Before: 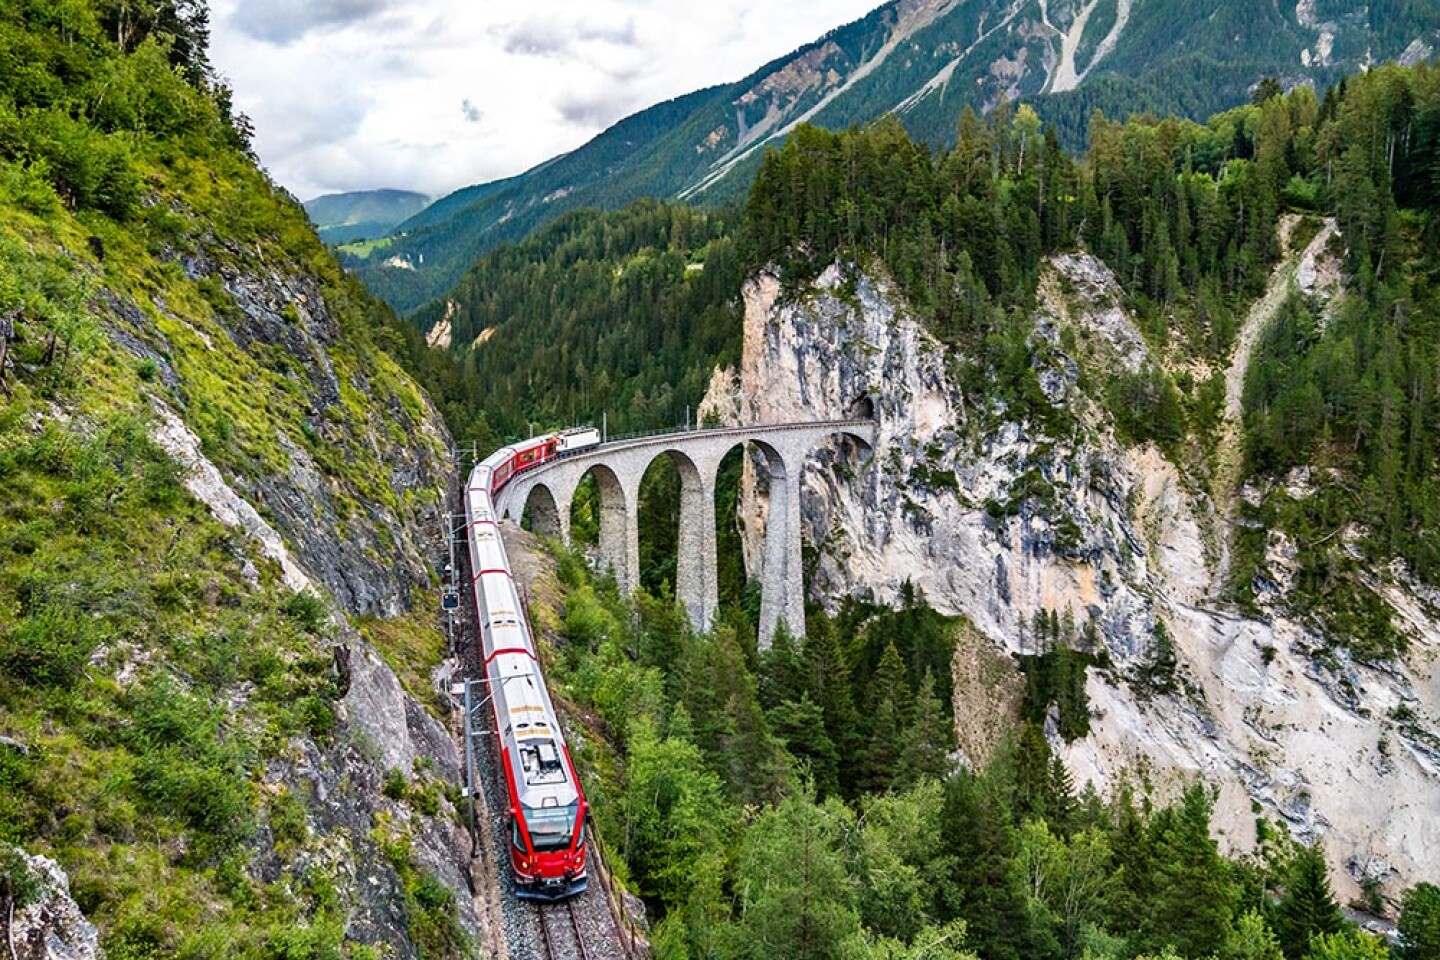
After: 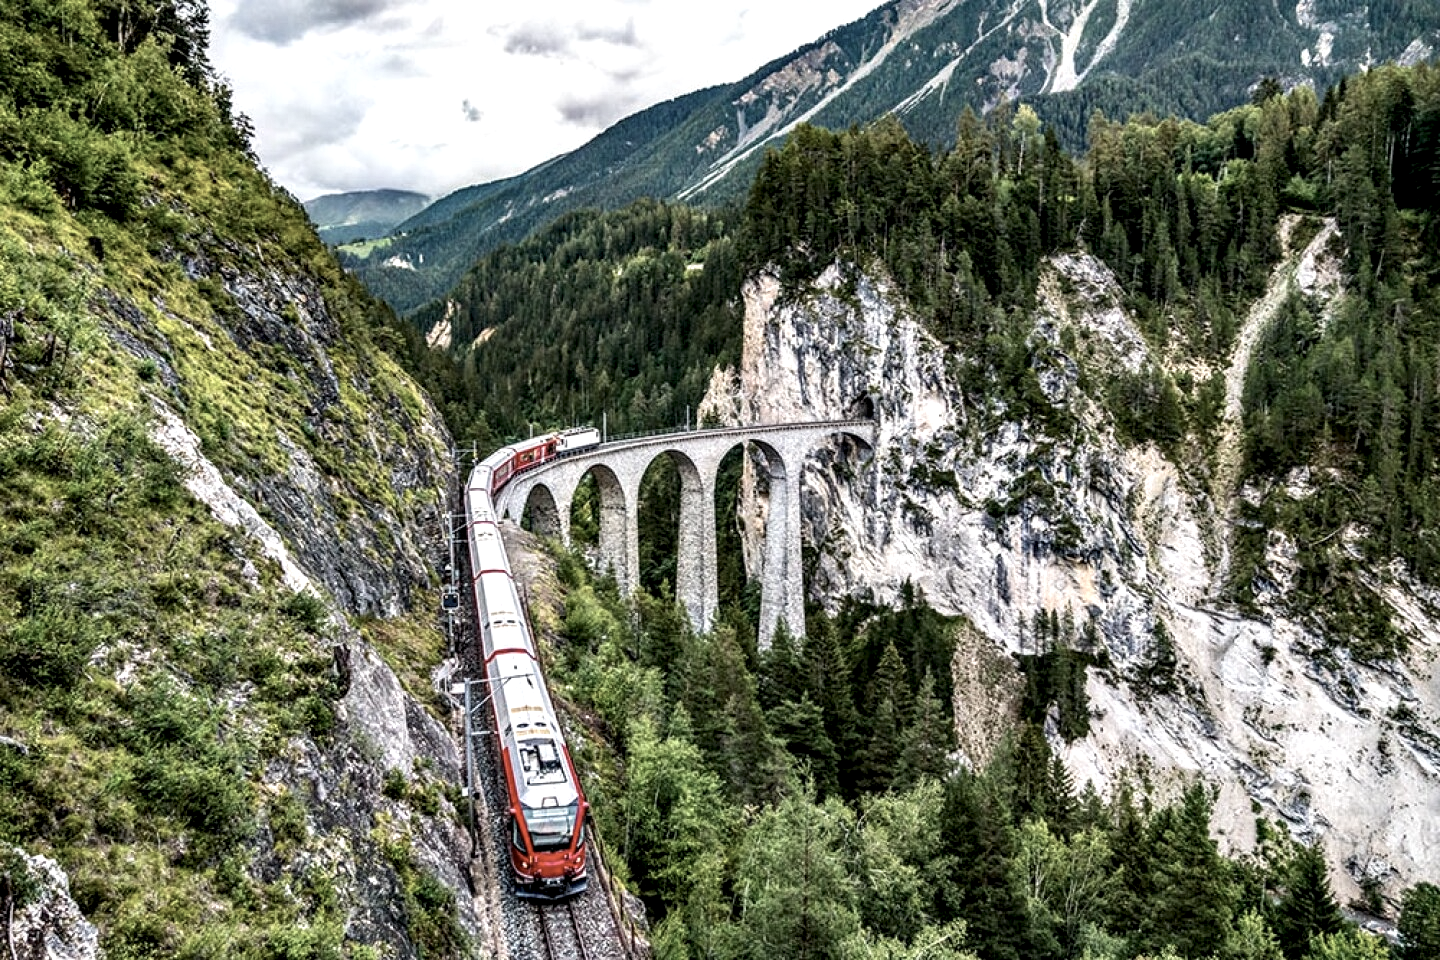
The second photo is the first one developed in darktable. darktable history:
local contrast: highlights 60%, shadows 61%, detail 160%
contrast brightness saturation: contrast 0.098, saturation -0.352
